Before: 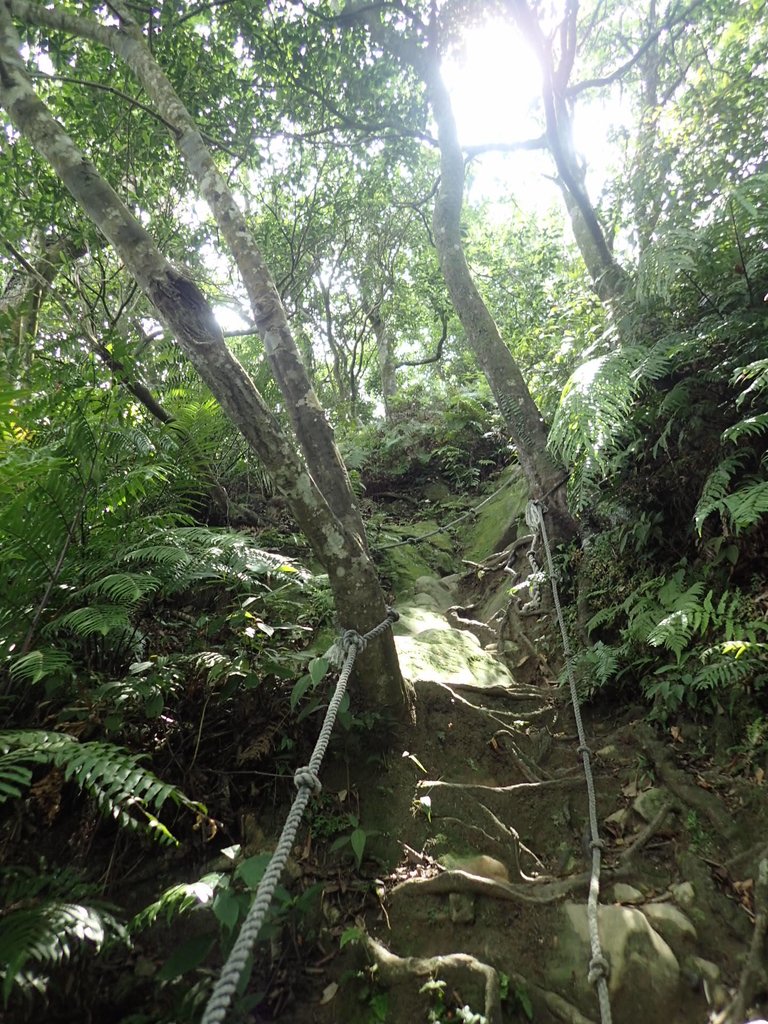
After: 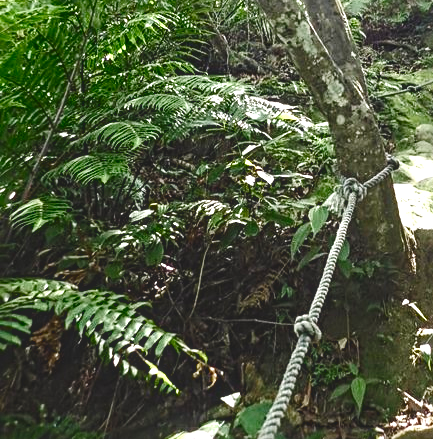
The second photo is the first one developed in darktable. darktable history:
crop: top 44.199%, right 43.52%, bottom 12.854%
contrast brightness saturation: contrast 0.126, brightness -0.062, saturation 0.15
sharpen: radius 4.924
color balance rgb: highlights gain › chroma 0.211%, highlights gain › hue 331.88°, global offset › luminance 1.521%, perceptual saturation grading › global saturation 20%, perceptual saturation grading › highlights -50.261%, perceptual saturation grading › shadows 30.891%, perceptual brilliance grading › global brilliance 17.732%, global vibrance -8.286%, contrast -13.333%, saturation formula JzAzBz (2021)
local contrast: on, module defaults
exposure: exposure 0.565 EV, compensate exposure bias true, compensate highlight preservation false
